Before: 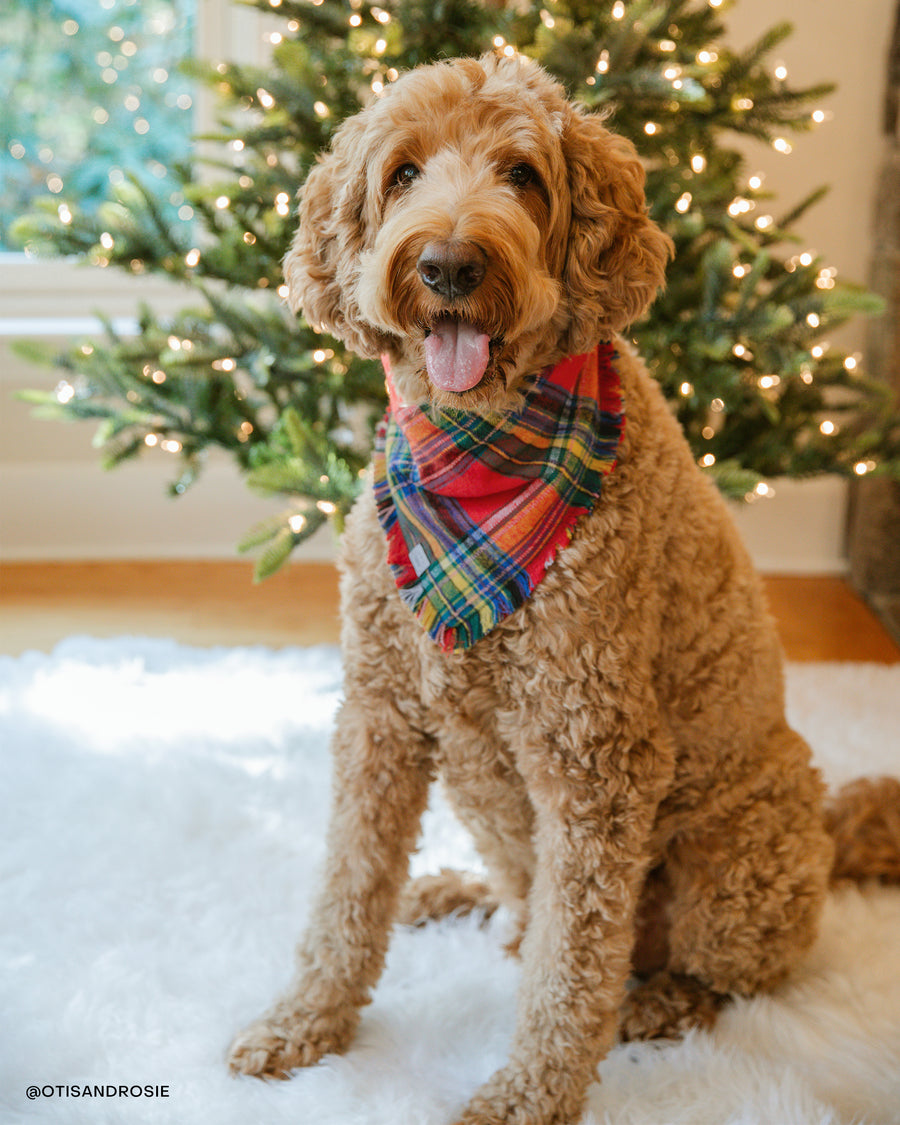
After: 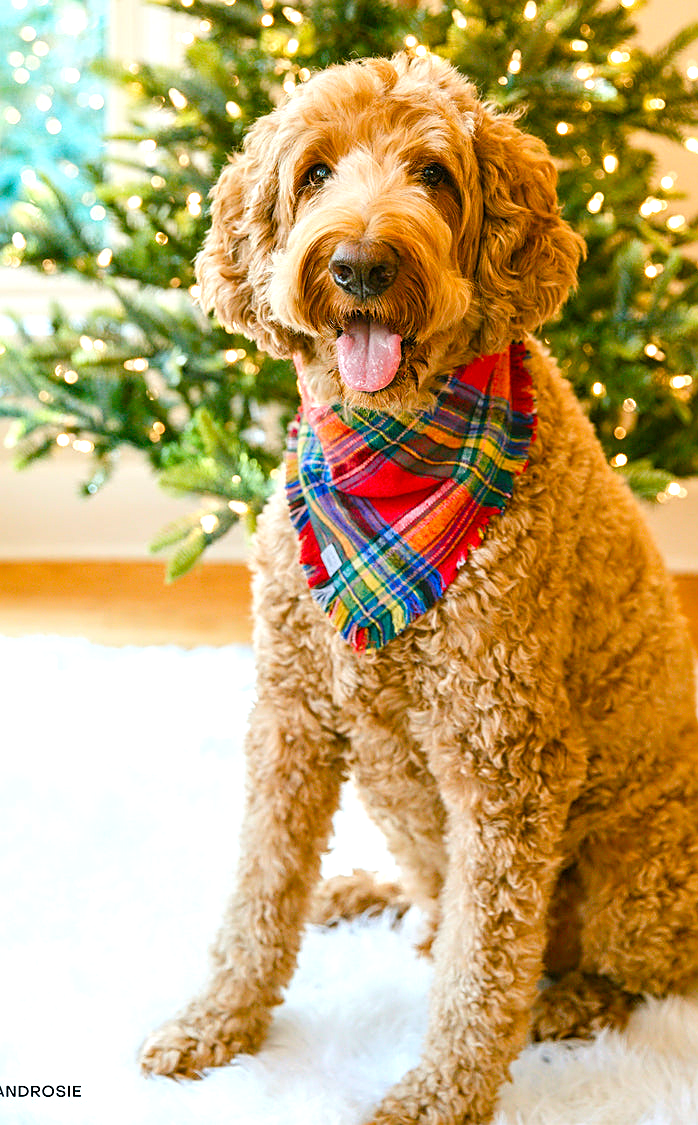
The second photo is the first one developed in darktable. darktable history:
sharpen: on, module defaults
exposure: black level correction 0, exposure 0.691 EV, compensate exposure bias true, compensate highlight preservation false
crop: left 9.874%, right 12.47%
color balance rgb: shadows lift › chroma 5.443%, shadows lift › hue 239.2°, perceptual saturation grading › global saturation 20%, perceptual saturation grading › highlights -14.23%, perceptual saturation grading › shadows 49.882%, global vibrance 23.979%
